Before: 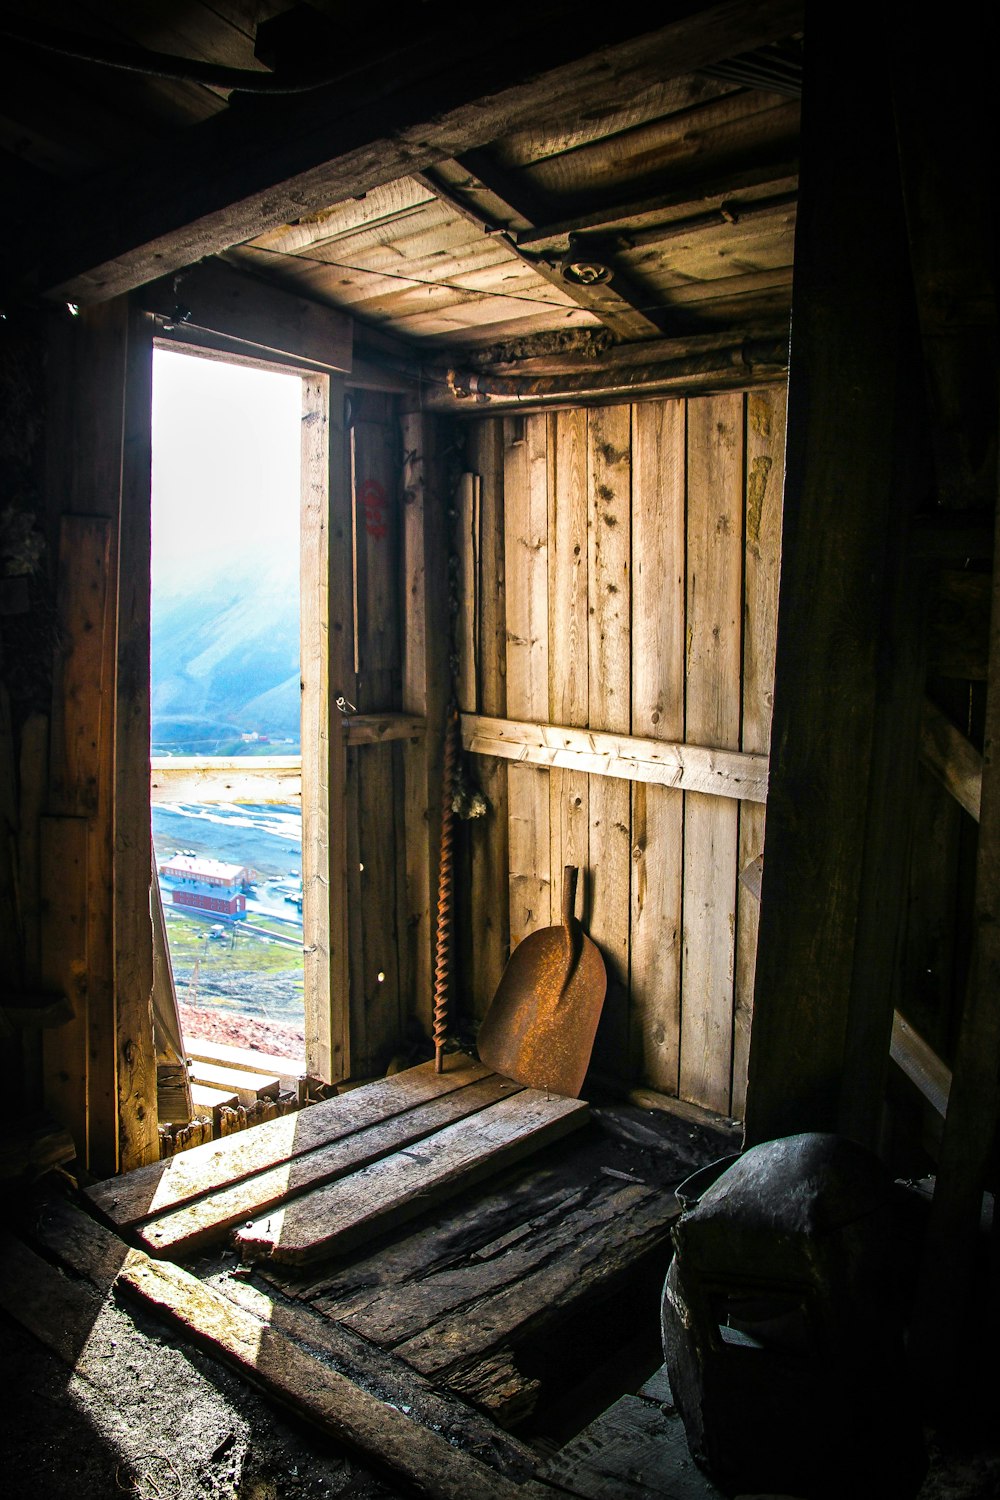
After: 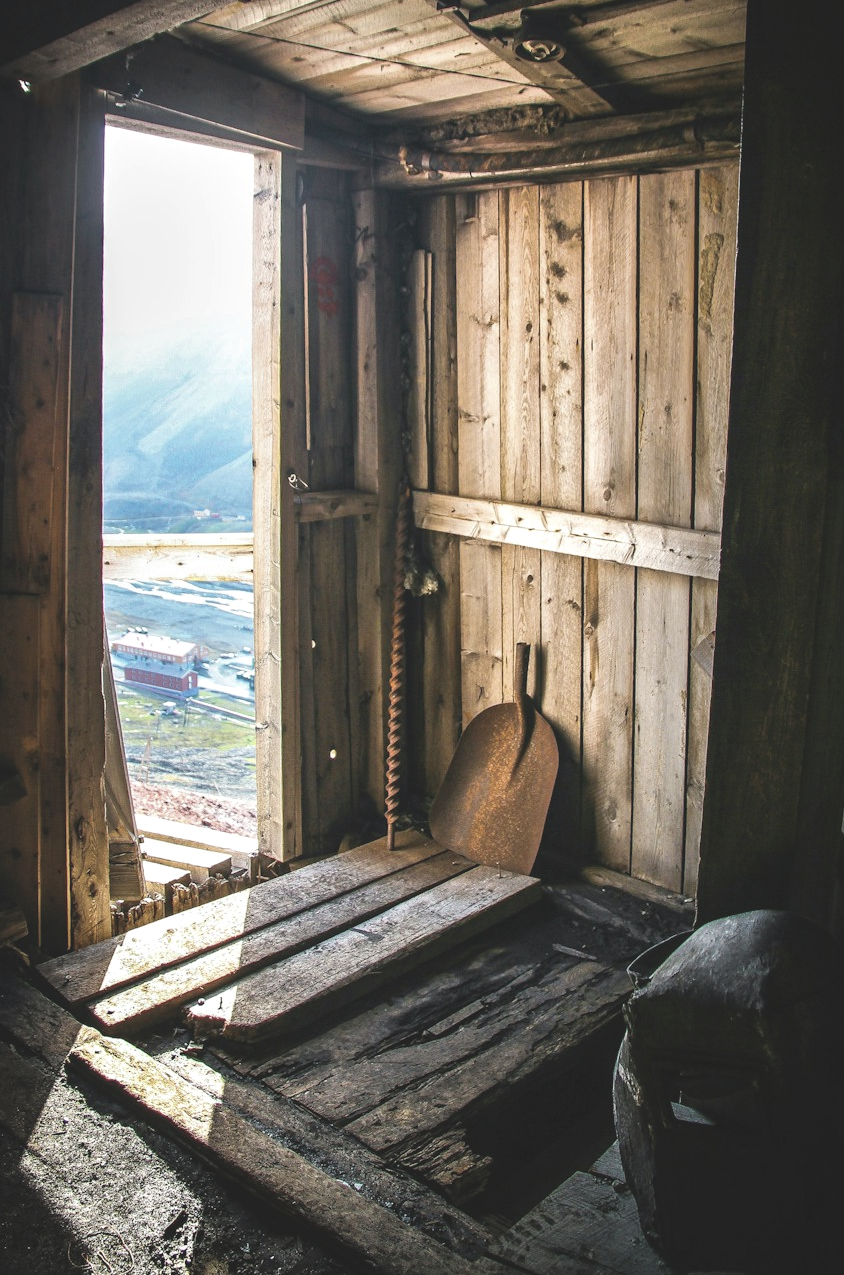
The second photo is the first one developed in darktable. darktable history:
contrast brightness saturation: contrast -0.265, saturation -0.448
crop and rotate: left 4.842%, top 14.954%, right 10.704%
tone curve: curves: ch0 [(0, 0) (0.915, 0.89) (1, 1)], color space Lab, linked channels, preserve colors none
exposure: black level correction 0, exposure 0.69 EV, compensate highlight preservation false
